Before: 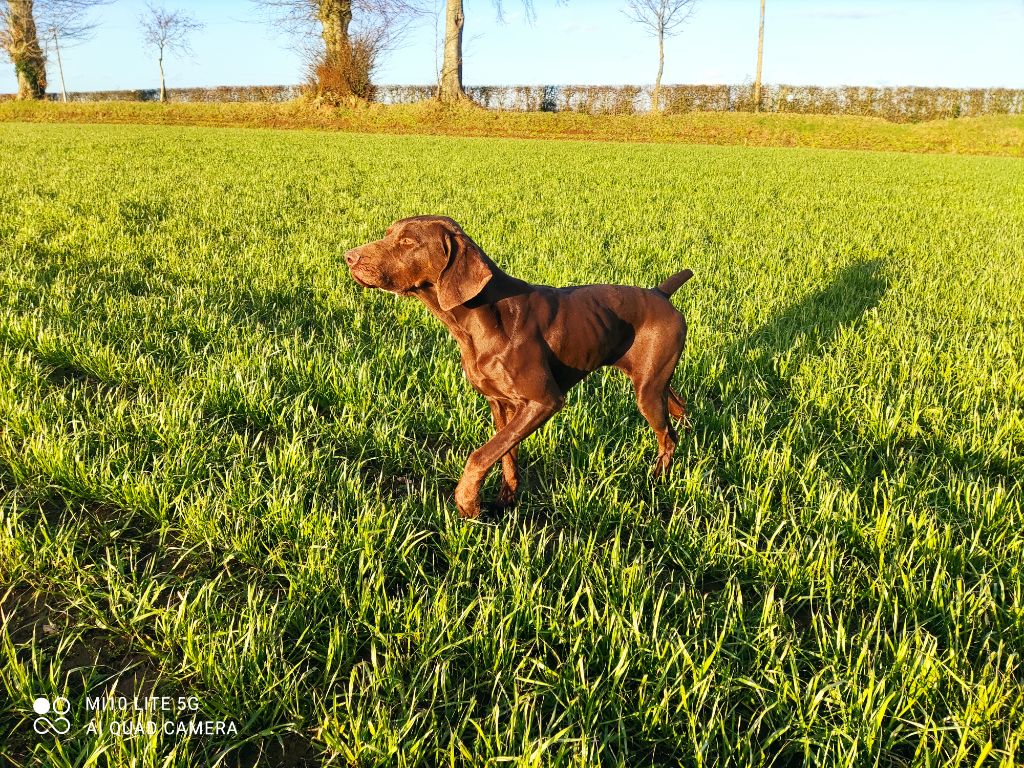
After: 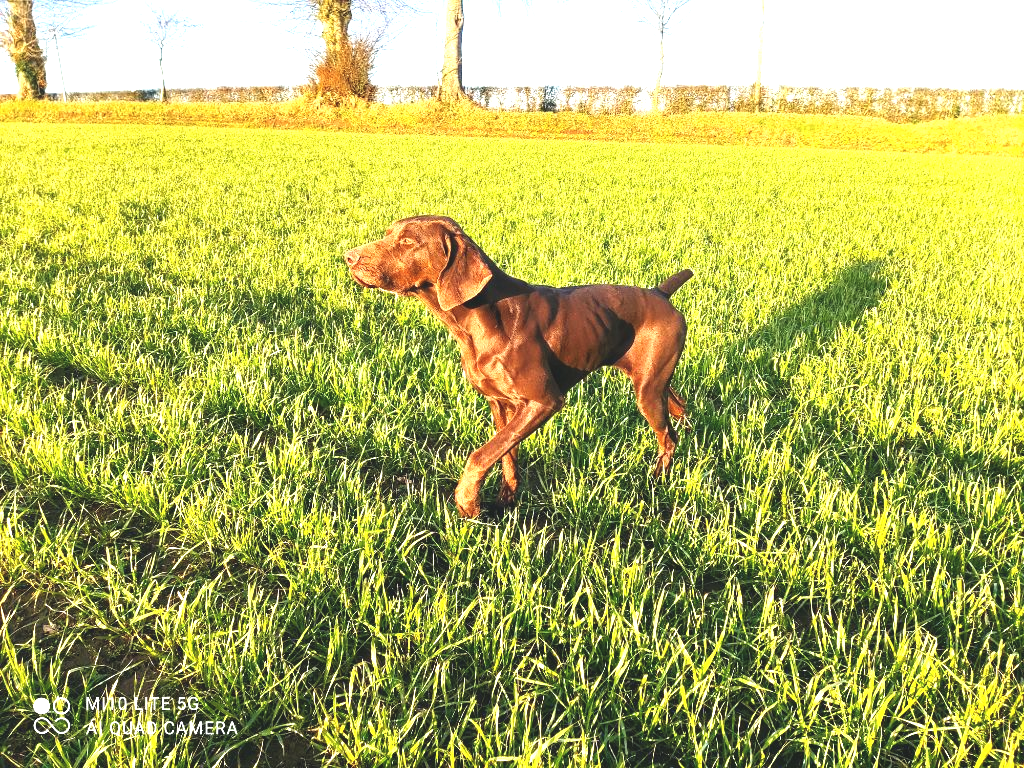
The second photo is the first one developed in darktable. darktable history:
exposure: black level correction -0.006, exposure 1 EV, compensate exposure bias true, compensate highlight preservation false
